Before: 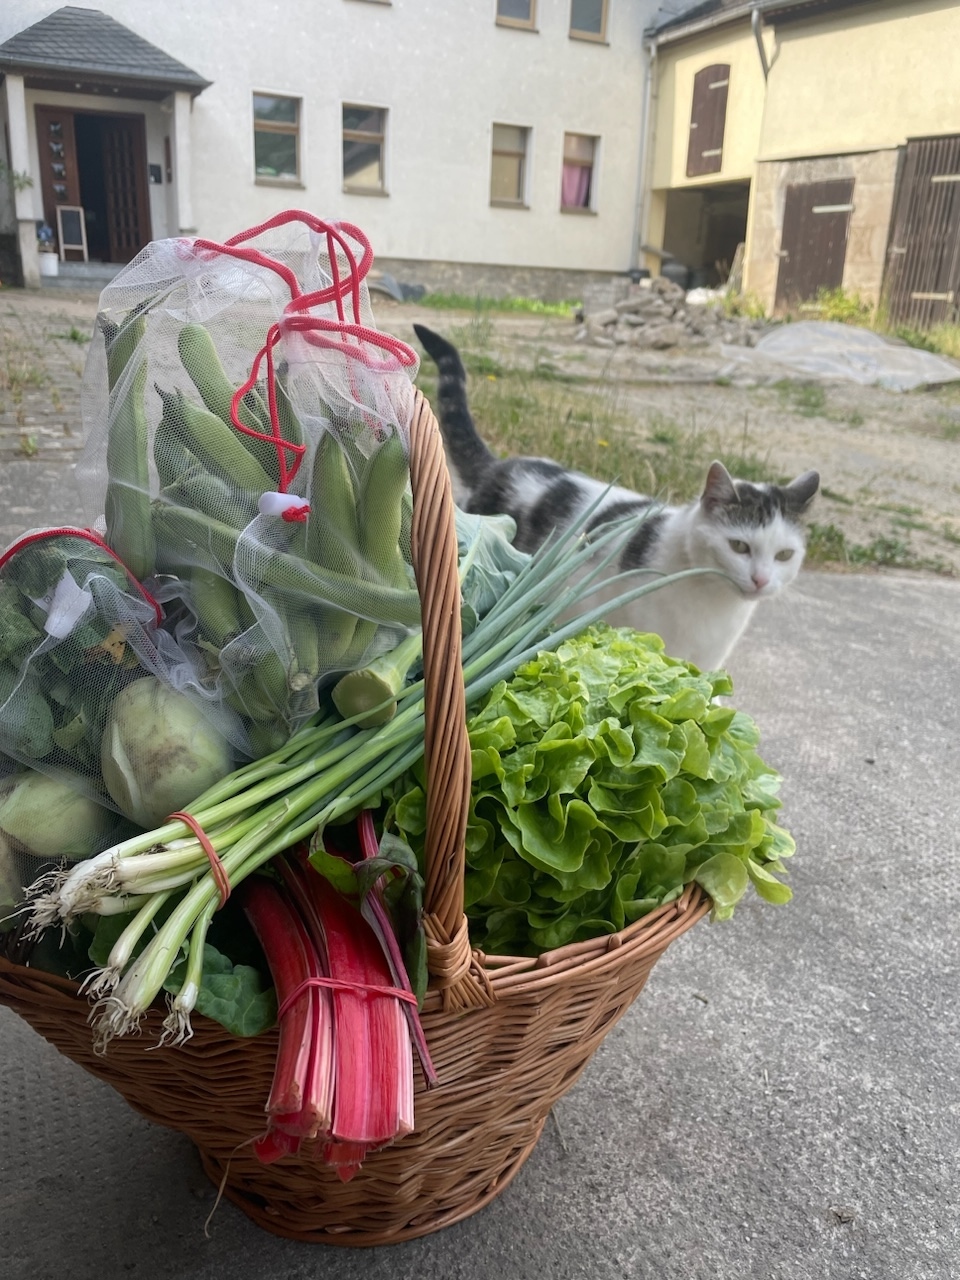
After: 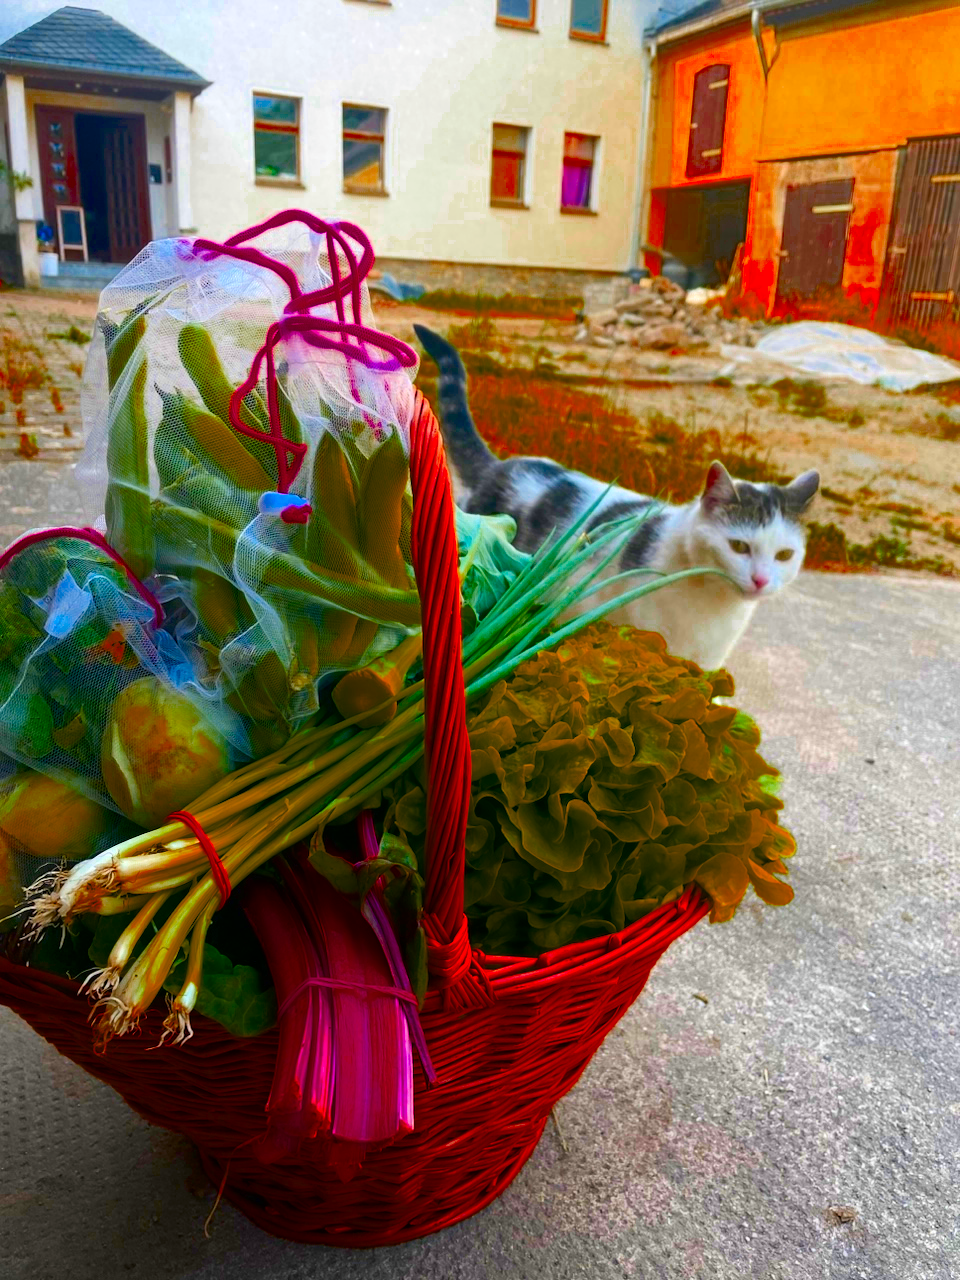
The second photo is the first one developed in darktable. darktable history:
levels: mode automatic, white 99.94%, levels [0.073, 0.497, 0.972]
color zones: curves: ch0 [(0.473, 0.374) (0.742, 0.784)]; ch1 [(0.354, 0.737) (0.742, 0.705)]; ch2 [(0.318, 0.421) (0.758, 0.532)]
color balance rgb: linear chroma grading › shadows -10.014%, linear chroma grading › global chroma 19.881%, perceptual saturation grading › global saturation 64.066%, perceptual saturation grading › highlights 59.541%, perceptual saturation grading › mid-tones 49.741%, perceptual saturation grading › shadows 49.329%, perceptual brilliance grading › global brilliance 1.257%, perceptual brilliance grading › highlights -3.861%, saturation formula JzAzBz (2021)
contrast brightness saturation: contrast 0.141
